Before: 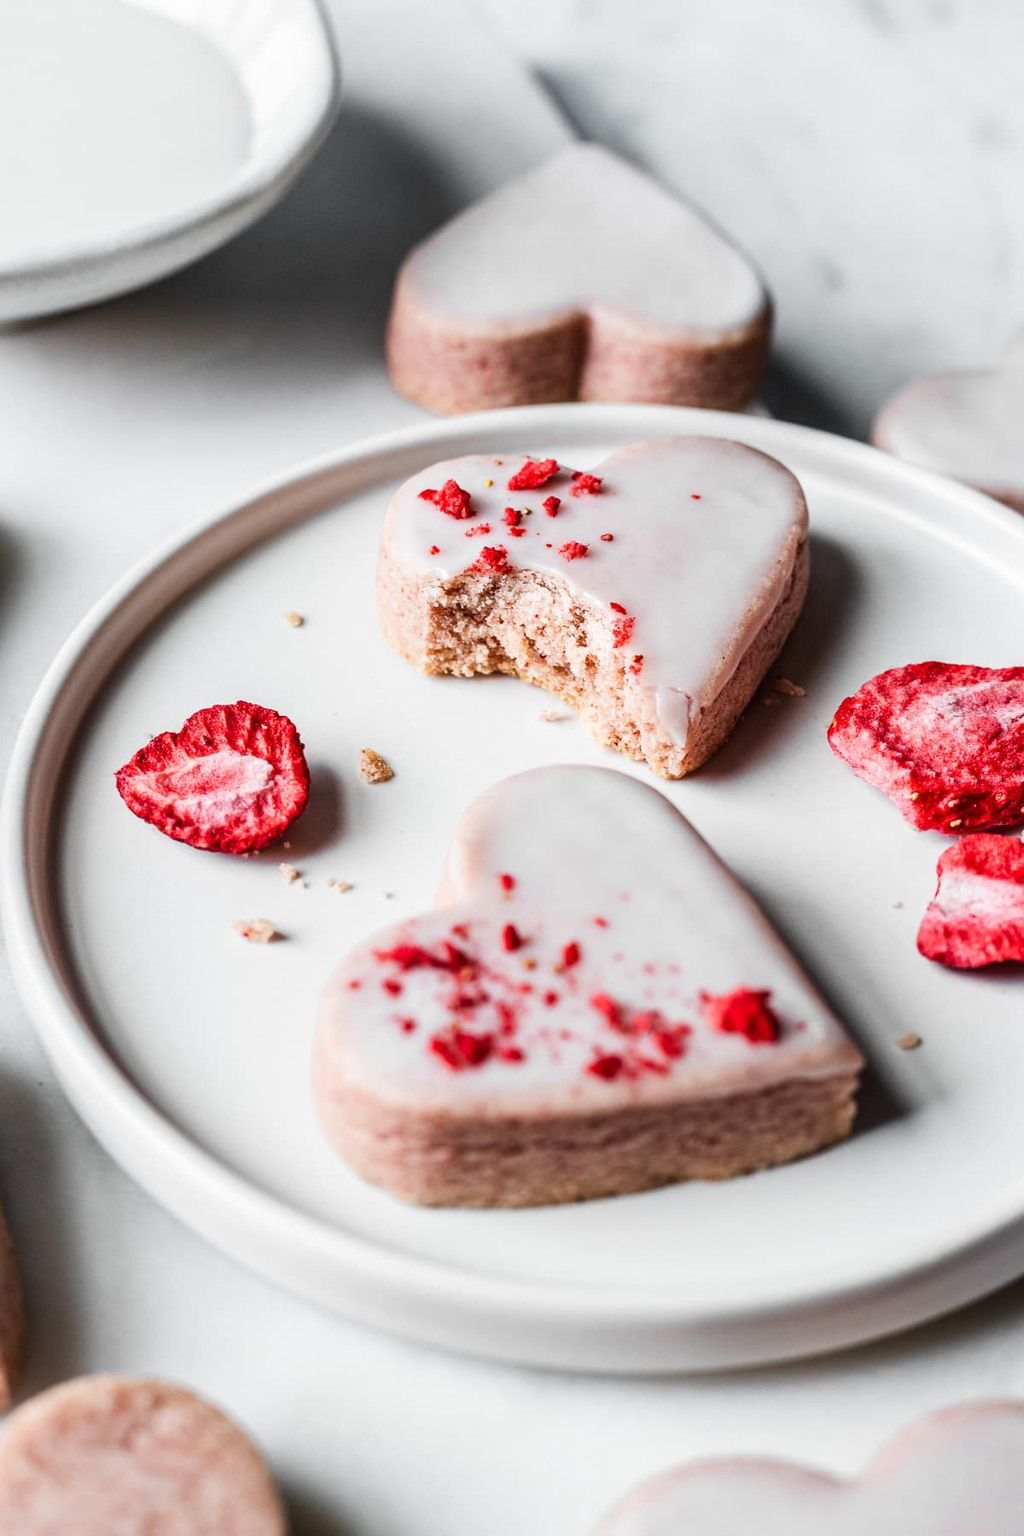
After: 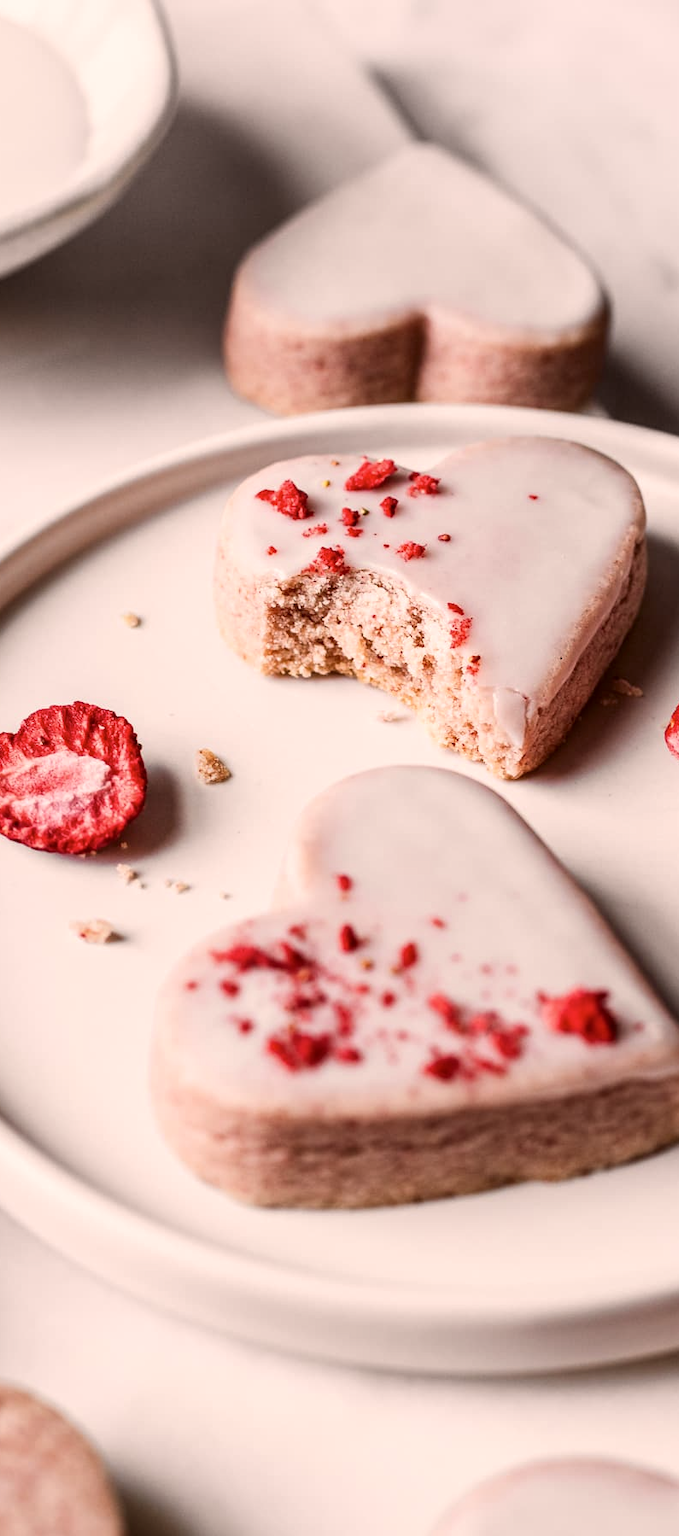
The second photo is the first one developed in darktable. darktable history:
crop and rotate: left 15.967%, right 17.627%
color correction: highlights a* 10.26, highlights b* 9.69, shadows a* 8.67, shadows b* 8.16, saturation 0.818
